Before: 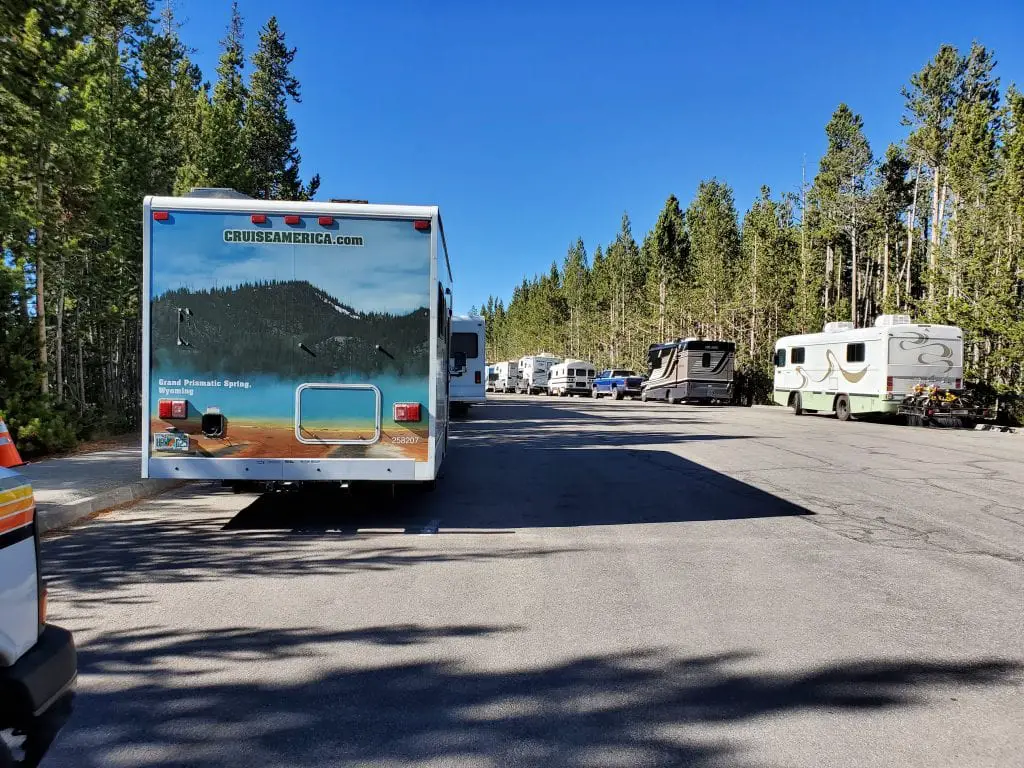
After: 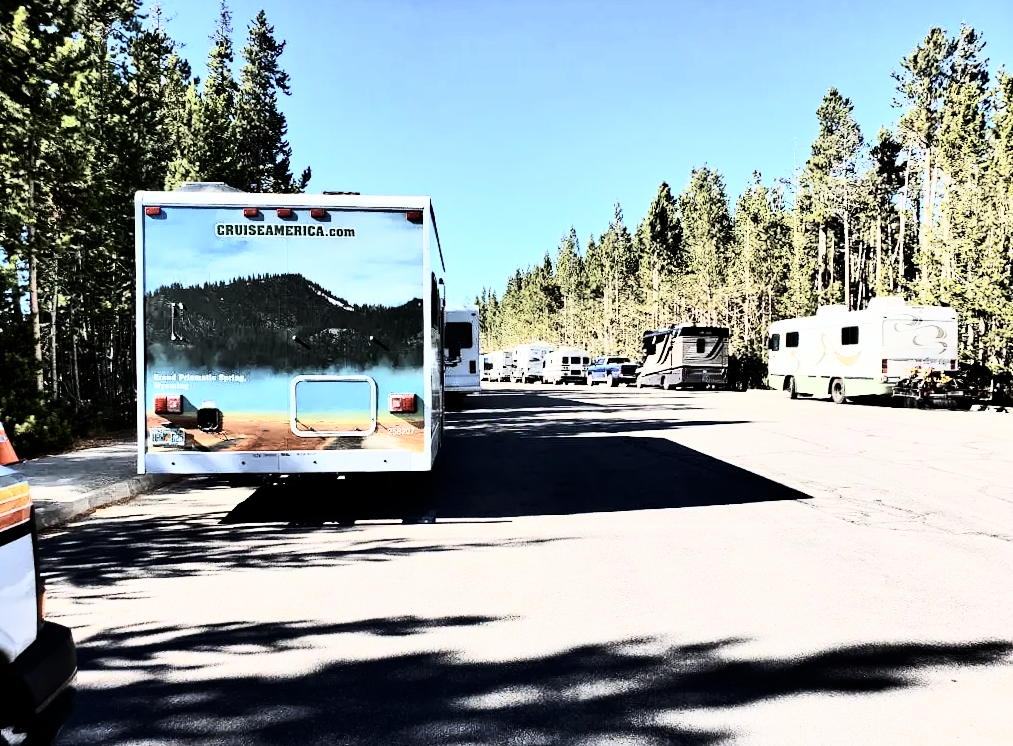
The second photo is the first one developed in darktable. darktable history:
rotate and perspective: rotation -1°, crop left 0.011, crop right 0.989, crop top 0.025, crop bottom 0.975
rgb curve: curves: ch0 [(0, 0) (0.21, 0.15) (0.24, 0.21) (0.5, 0.75) (0.75, 0.96) (0.89, 0.99) (1, 1)]; ch1 [(0, 0.02) (0.21, 0.13) (0.25, 0.2) (0.5, 0.67) (0.75, 0.9) (0.89, 0.97) (1, 1)]; ch2 [(0, 0.02) (0.21, 0.13) (0.25, 0.2) (0.5, 0.67) (0.75, 0.9) (0.89, 0.97) (1, 1)], compensate middle gray true
contrast brightness saturation: contrast 0.25, saturation -0.31
